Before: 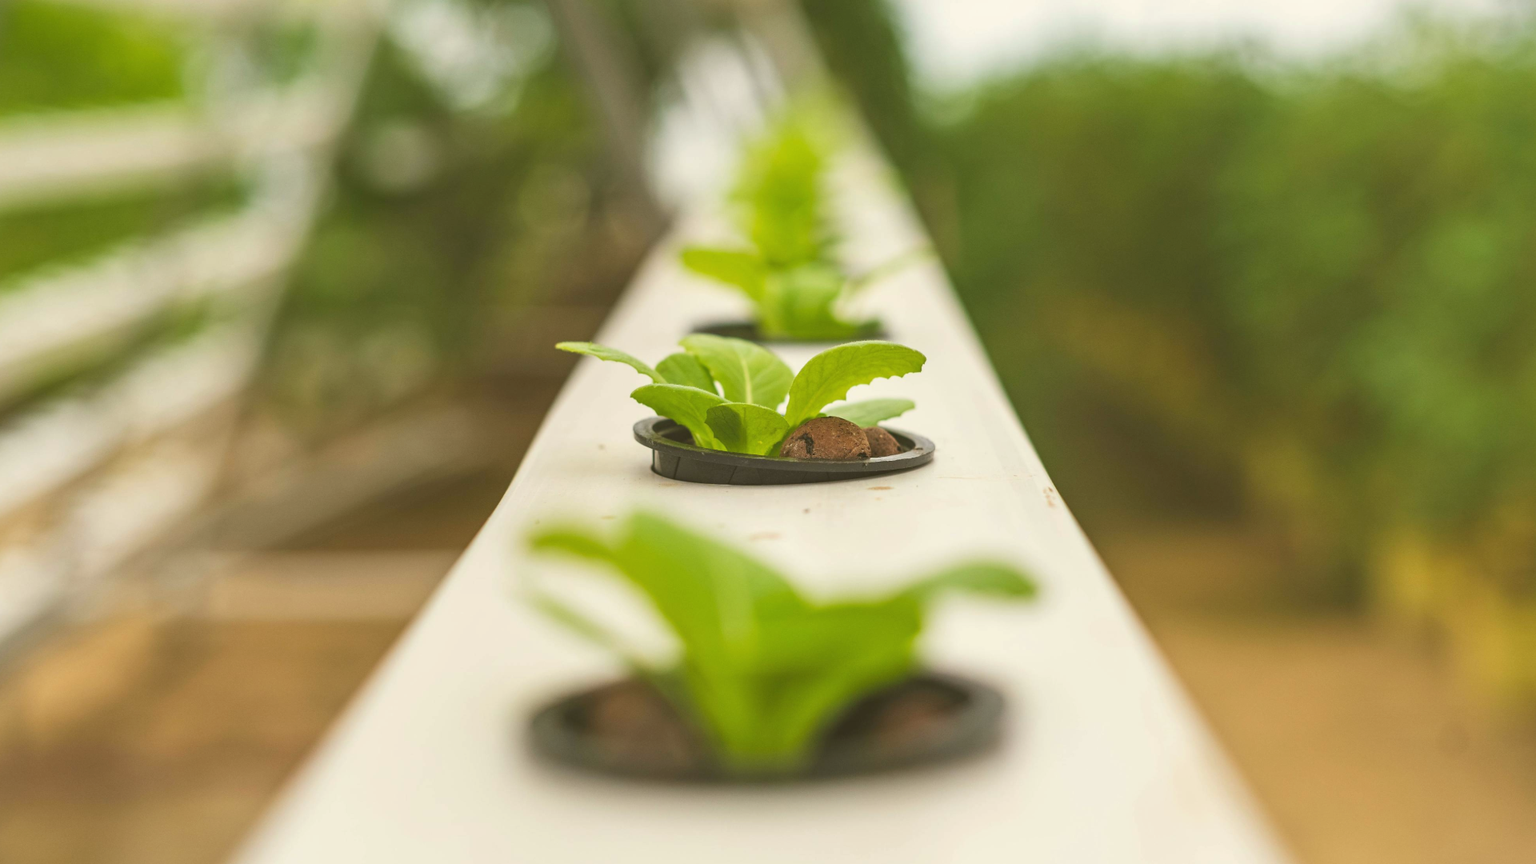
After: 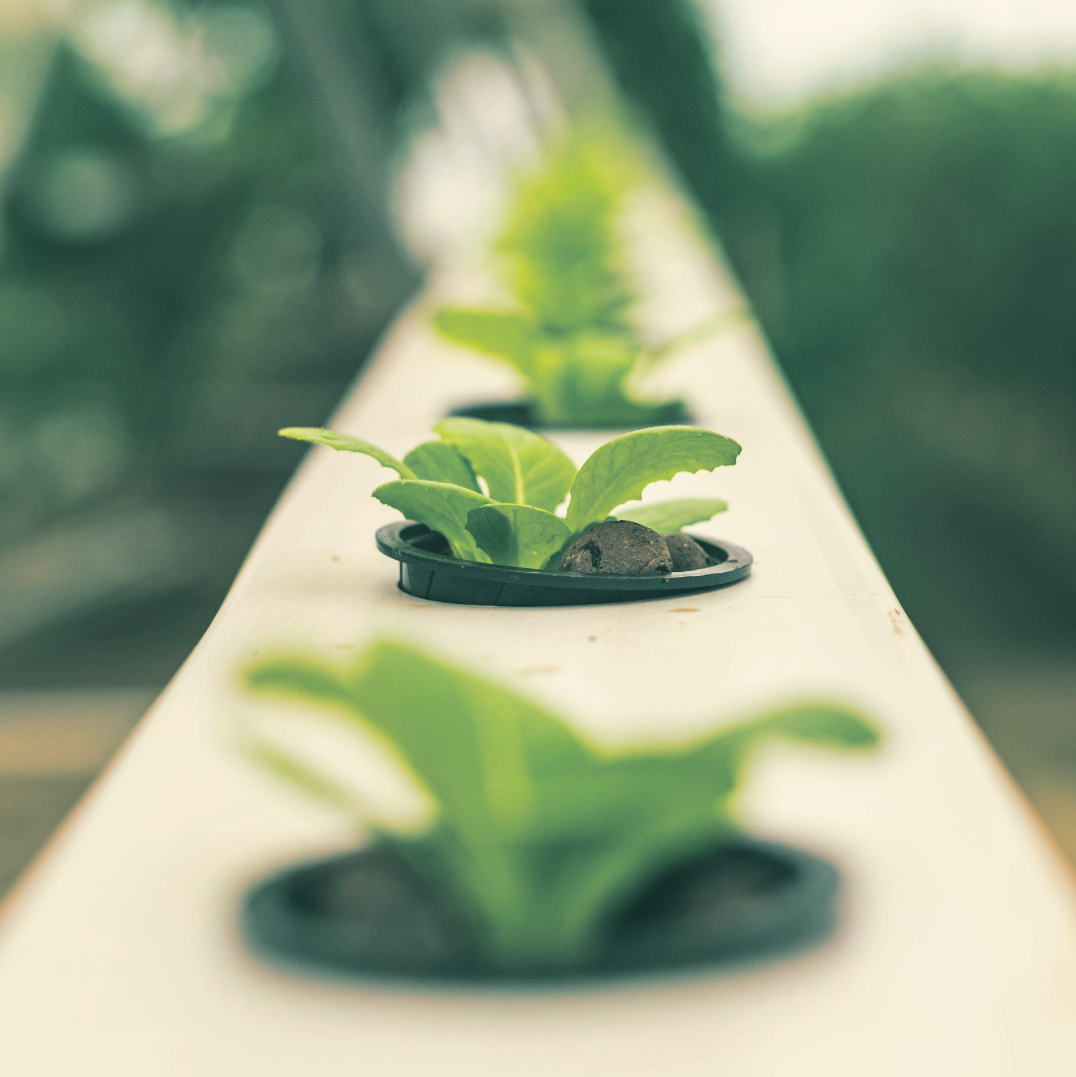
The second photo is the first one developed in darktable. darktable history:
tone curve: curves: ch0 [(0, 0) (0.08, 0.069) (0.4, 0.391) (0.6, 0.609) (0.92, 0.93) (1, 1)], color space Lab, independent channels, preserve colors none
split-toning: shadows › hue 186.43°, highlights › hue 49.29°, compress 30.29%
crop: left 21.674%, right 22.086%
